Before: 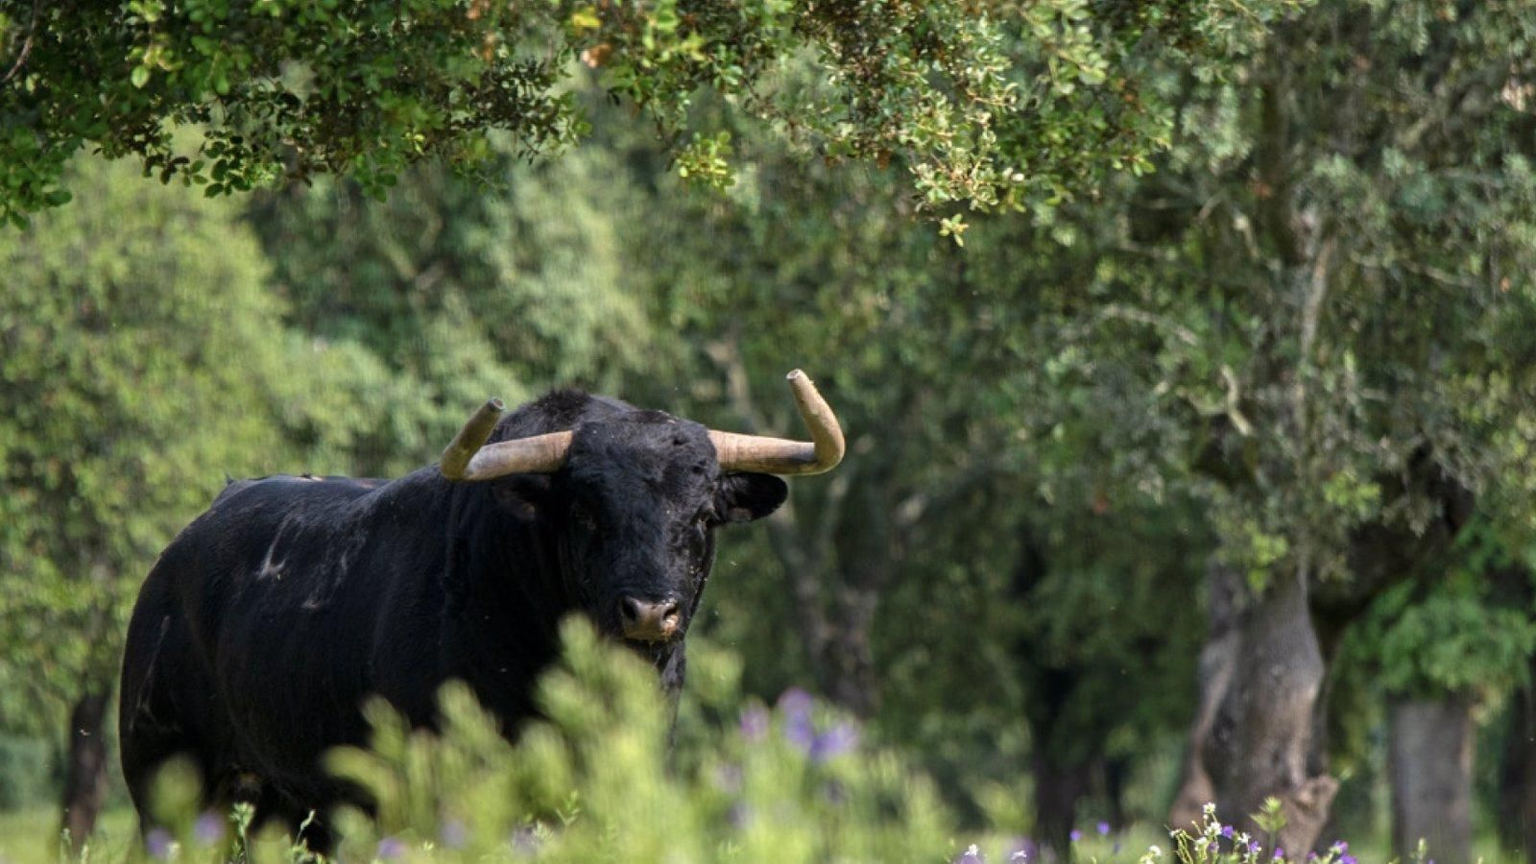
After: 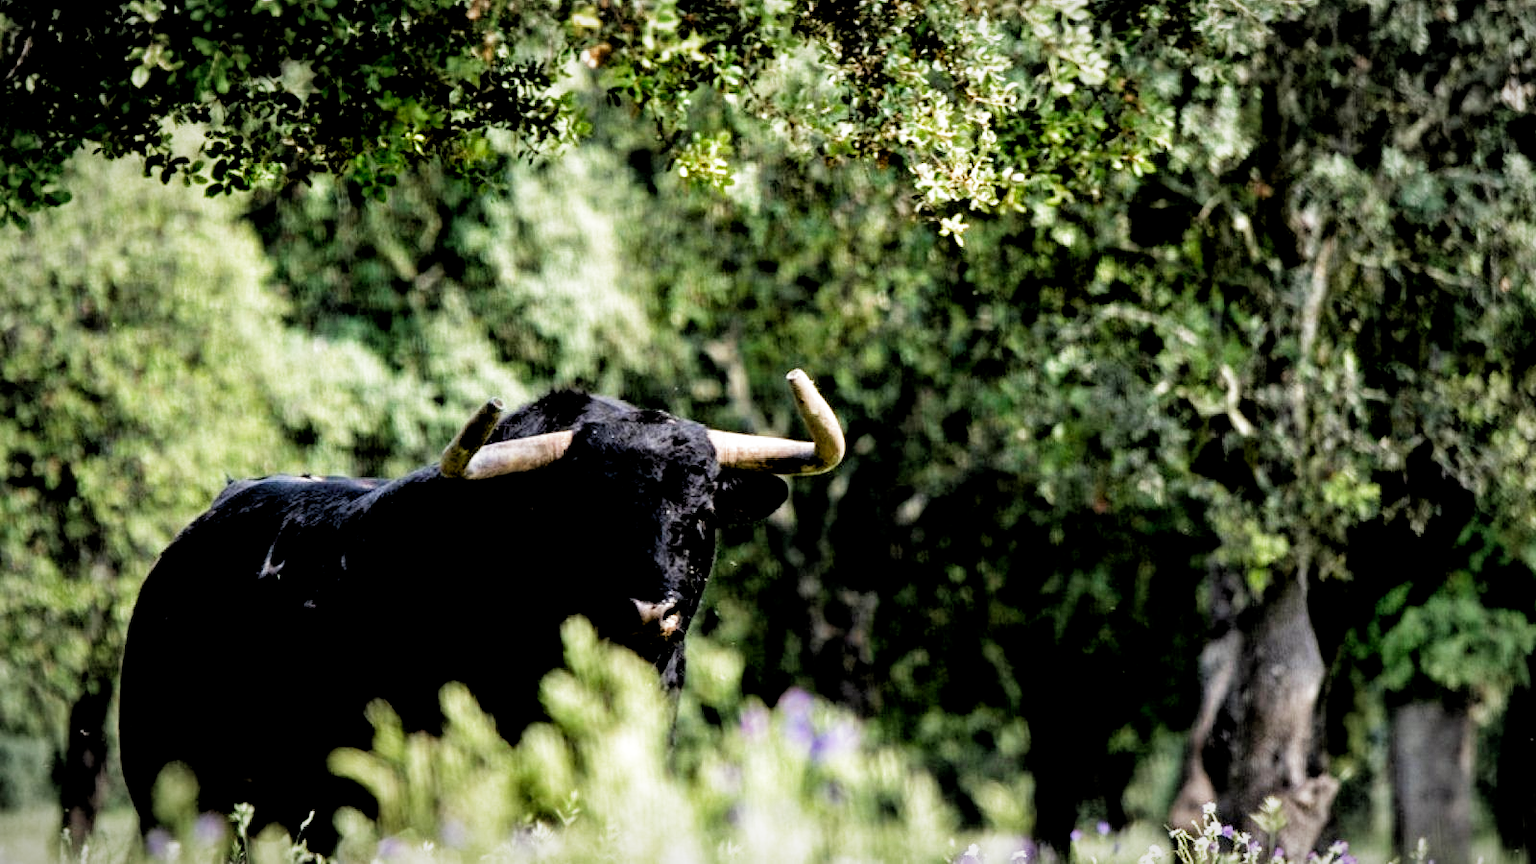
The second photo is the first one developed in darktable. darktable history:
rgb levels: levels [[0.034, 0.472, 0.904], [0, 0.5, 1], [0, 0.5, 1]]
vignetting: fall-off radius 70%, automatic ratio true
filmic rgb: middle gray luminance 10%, black relative exposure -8.61 EV, white relative exposure 3.3 EV, threshold 6 EV, target black luminance 0%, hardness 5.2, latitude 44.69%, contrast 1.302, highlights saturation mix 5%, shadows ↔ highlights balance 24.64%, add noise in highlights 0, preserve chrominance no, color science v3 (2019), use custom middle-gray values true, iterations of high-quality reconstruction 0, contrast in highlights soft, enable highlight reconstruction true
